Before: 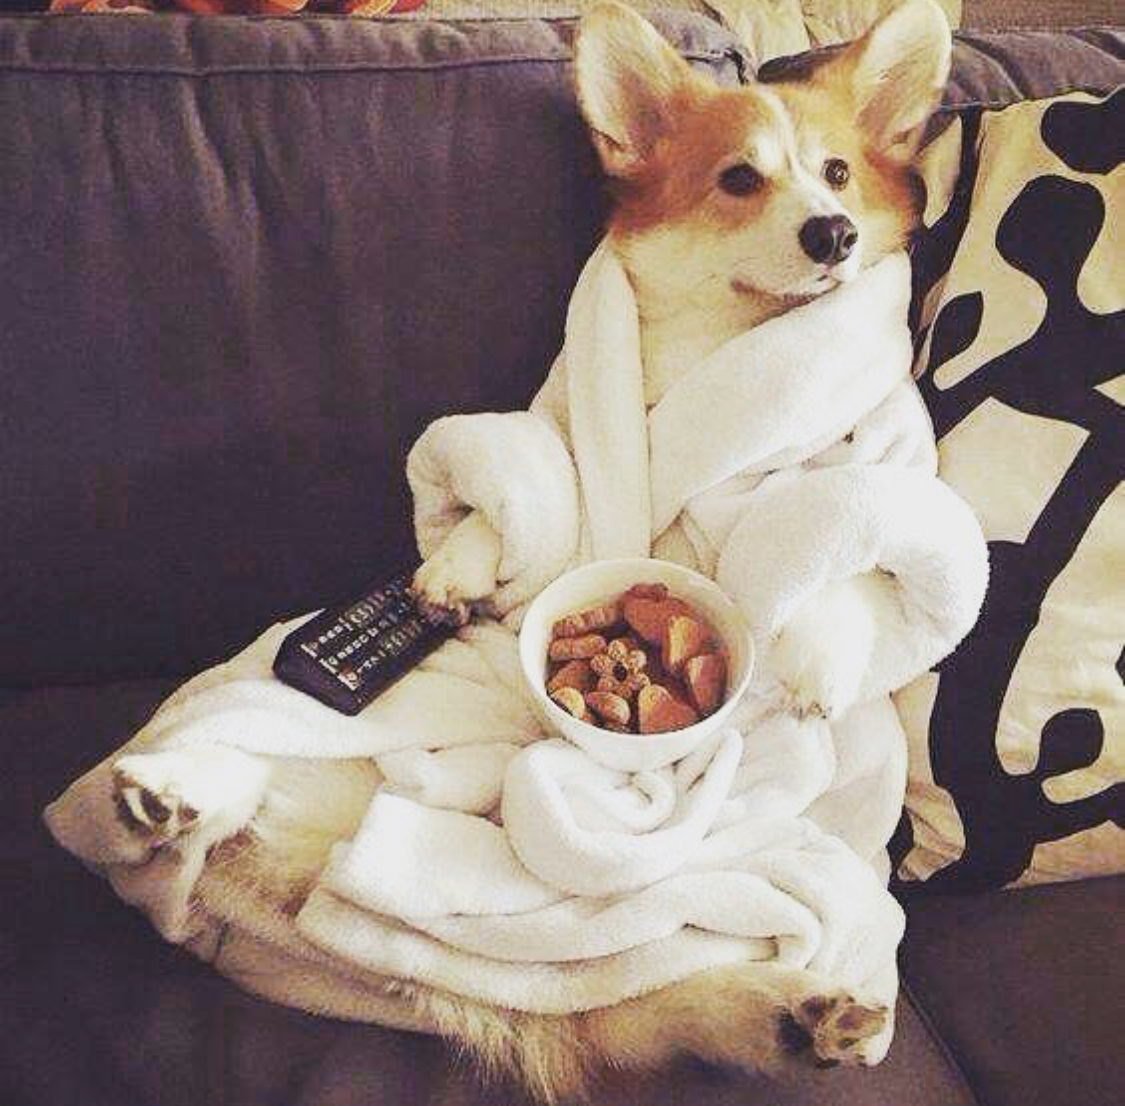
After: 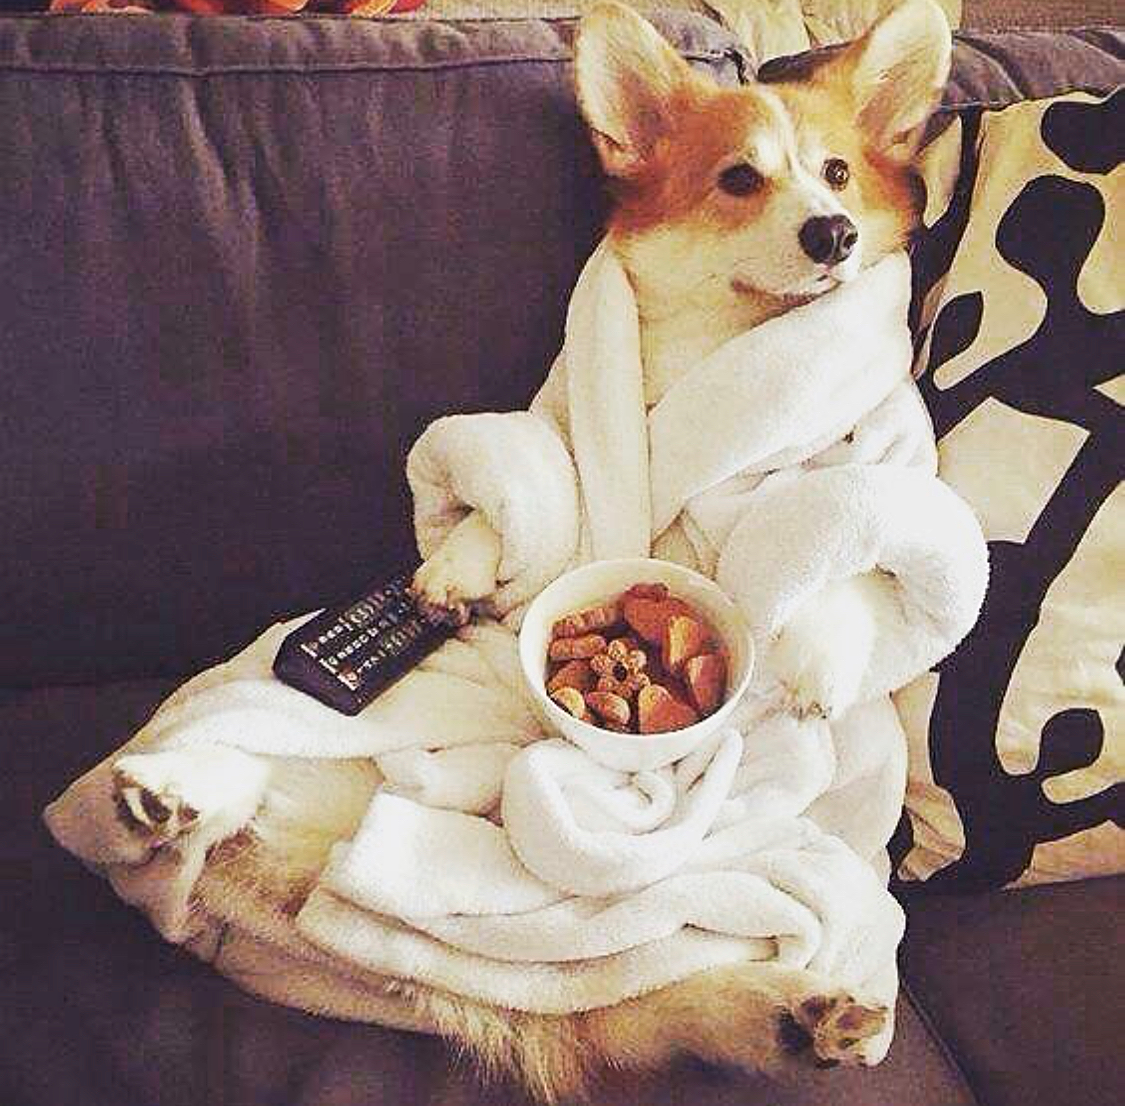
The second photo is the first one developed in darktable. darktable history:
sharpen: on, module defaults
local contrast: mode bilateral grid, contrast 20, coarseness 50, detail 119%, midtone range 0.2
